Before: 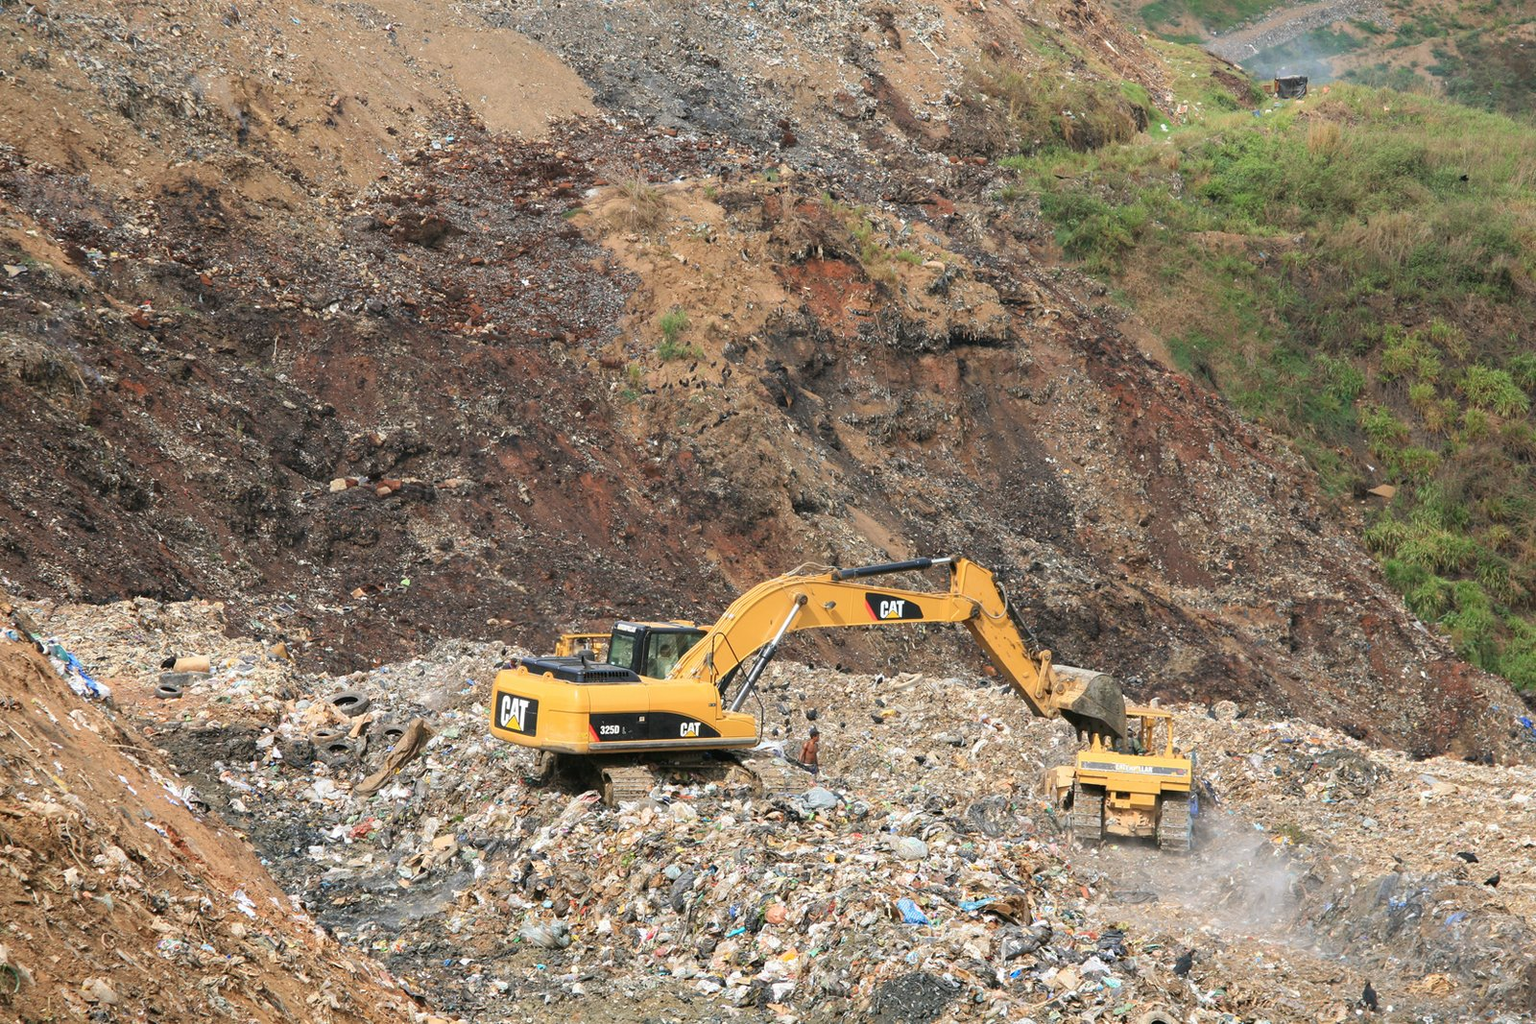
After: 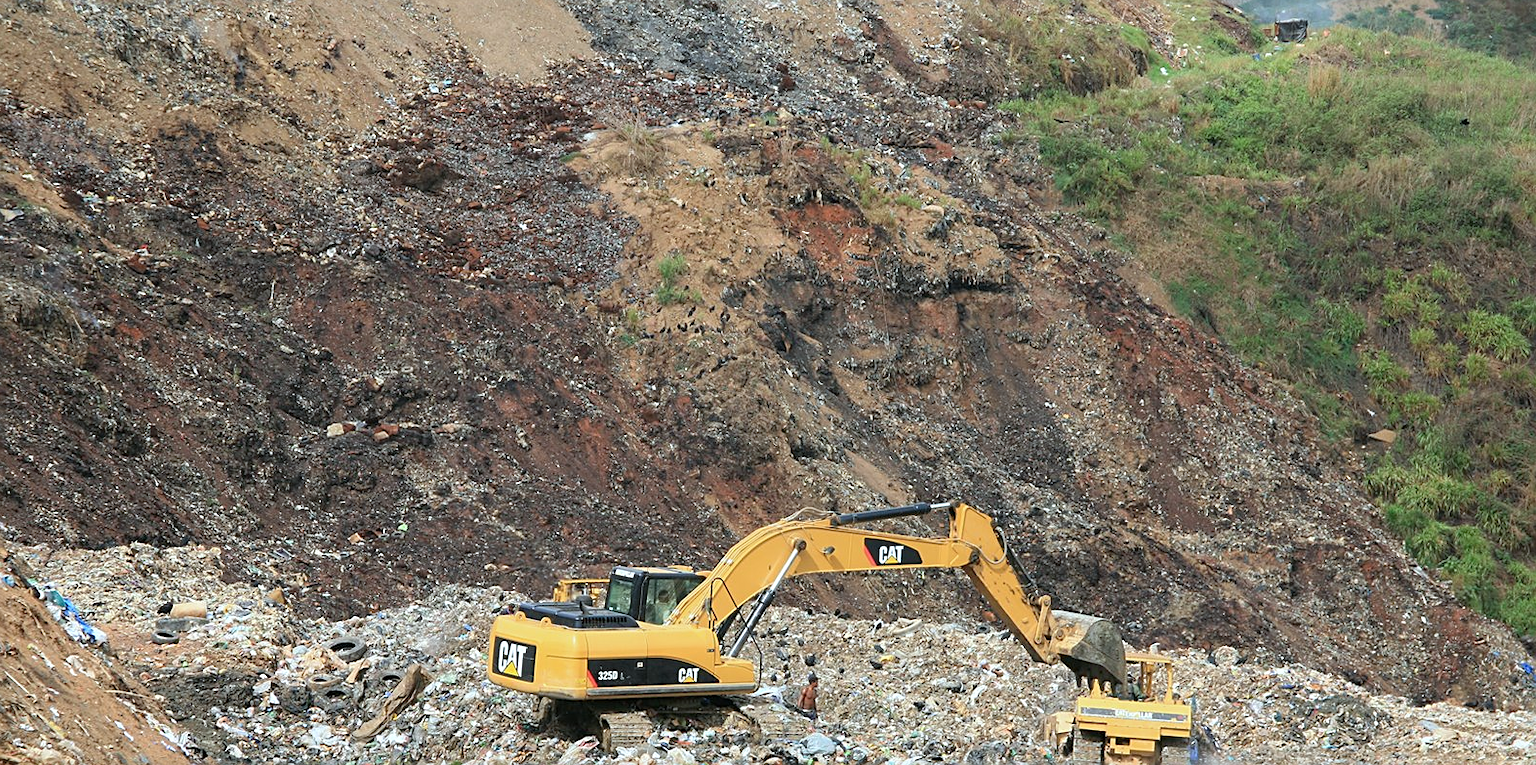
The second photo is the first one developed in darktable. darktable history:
crop: left 0.272%, top 5.543%, bottom 19.895%
sharpen: on, module defaults
color calibration: illuminant Planckian (black body), adaptation linear Bradford (ICC v4), x 0.364, y 0.367, temperature 4418.82 K
